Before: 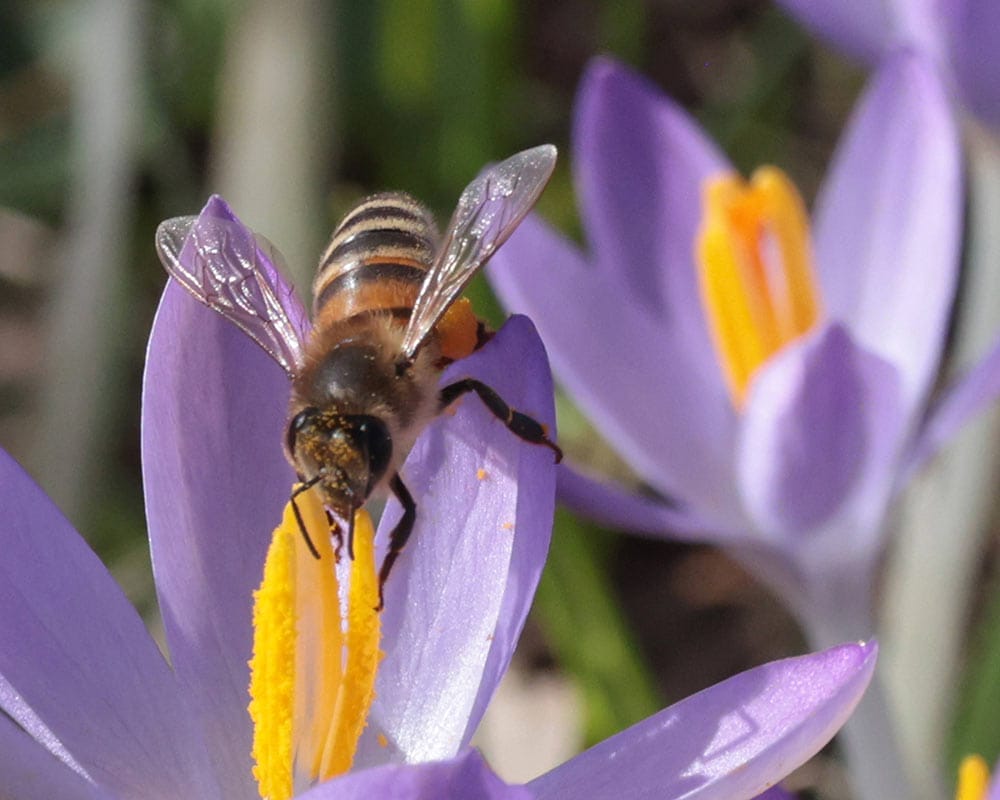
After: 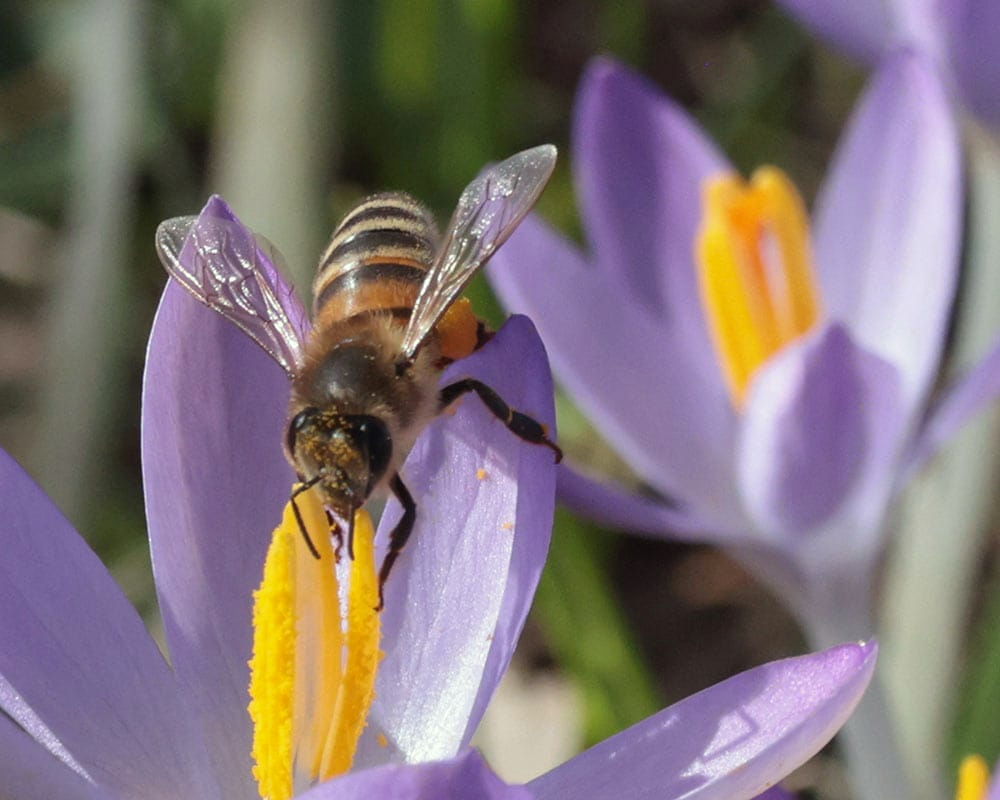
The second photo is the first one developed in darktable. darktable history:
color correction: highlights a* -4.66, highlights b* 5.05, saturation 0.952
